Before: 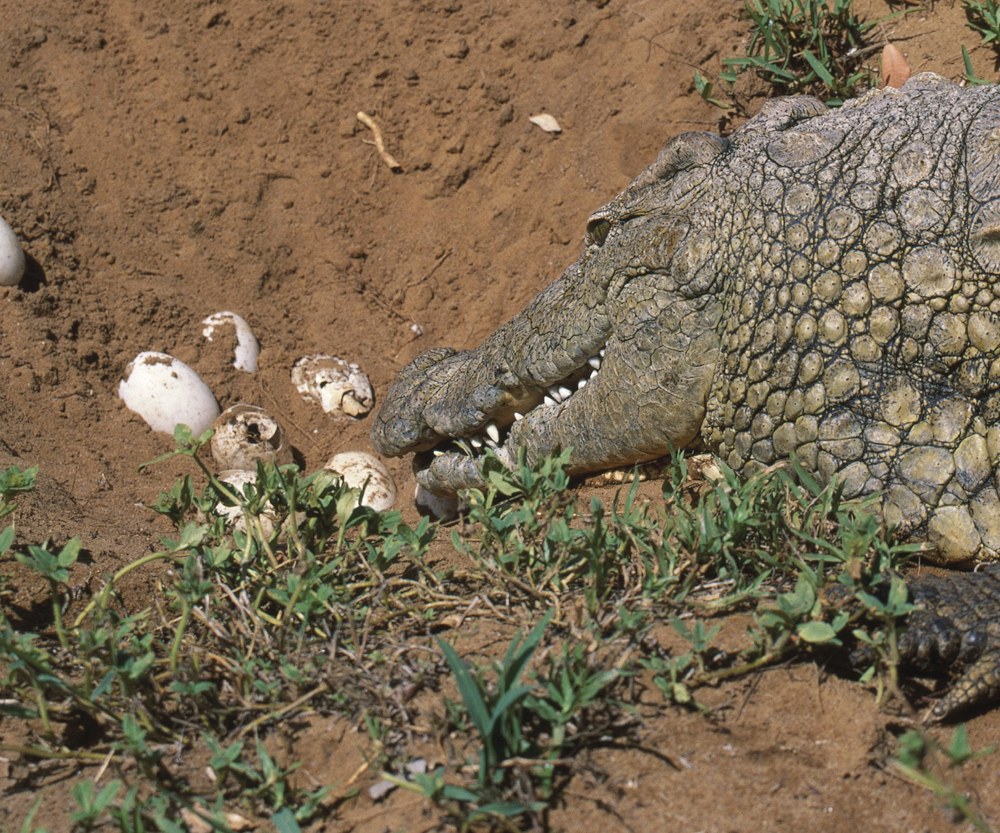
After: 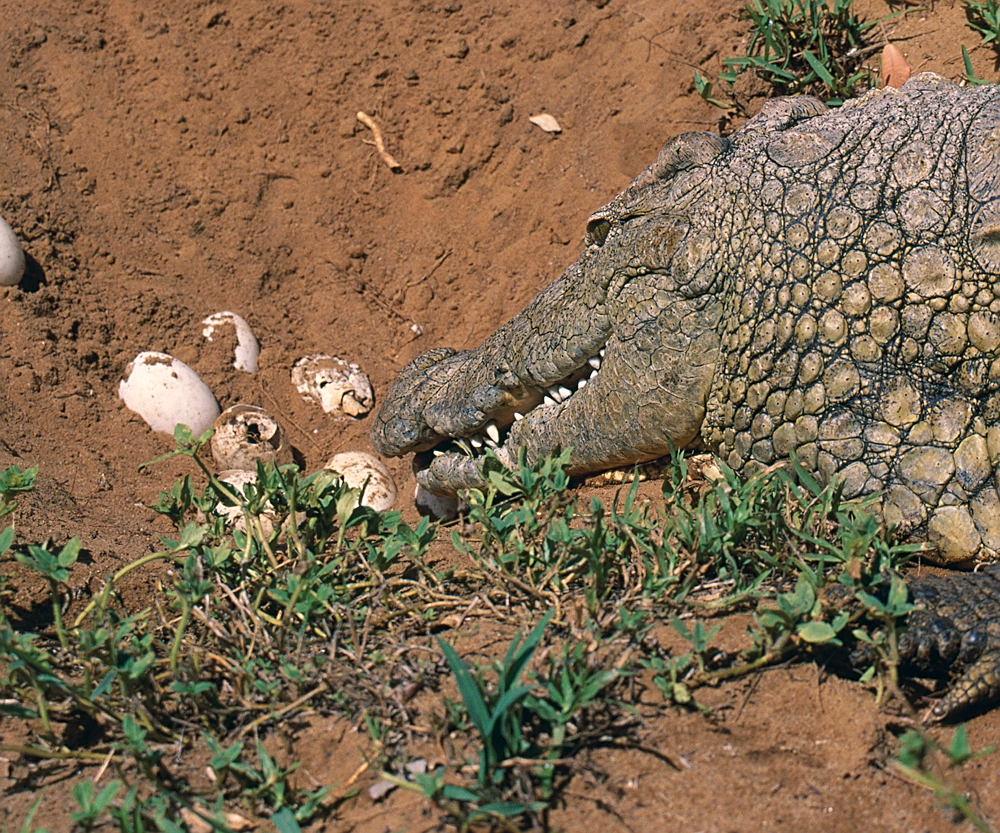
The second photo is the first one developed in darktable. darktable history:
color correction: highlights a* 5.36, highlights b* 5.33, shadows a* -4.6, shadows b* -5.28
sharpen: radius 1.941
